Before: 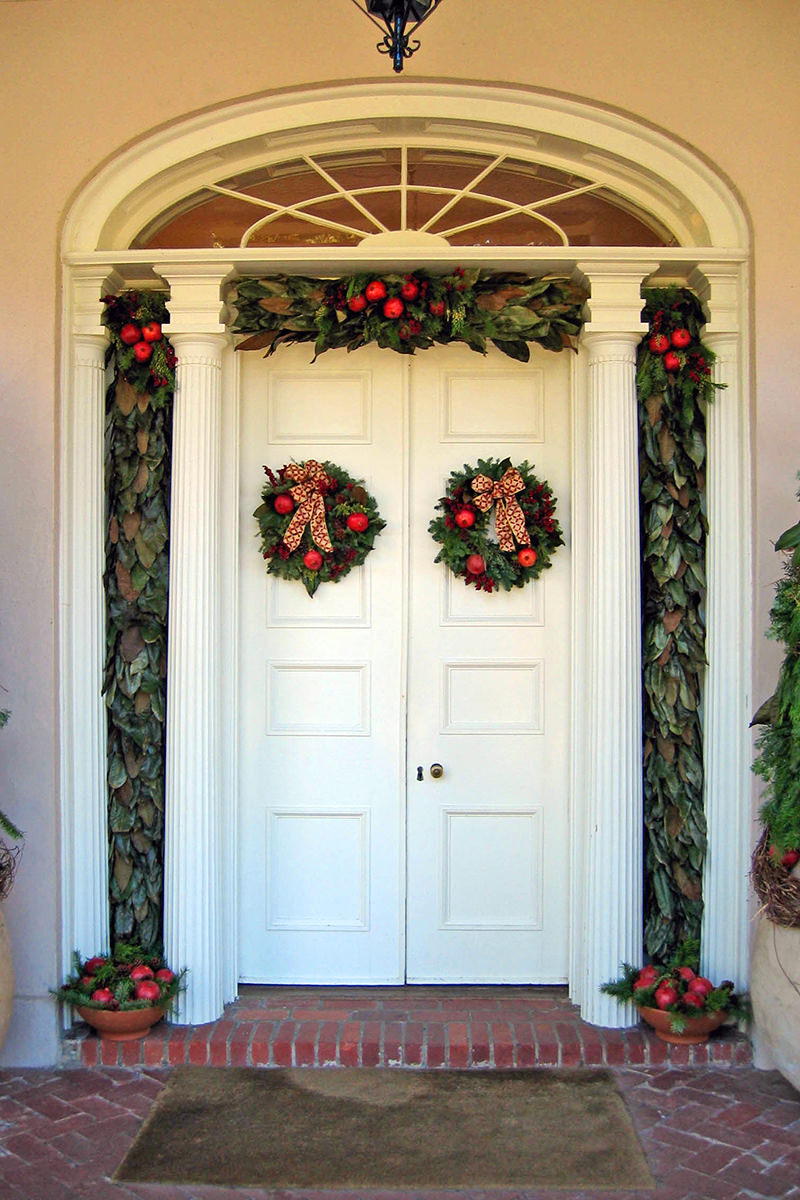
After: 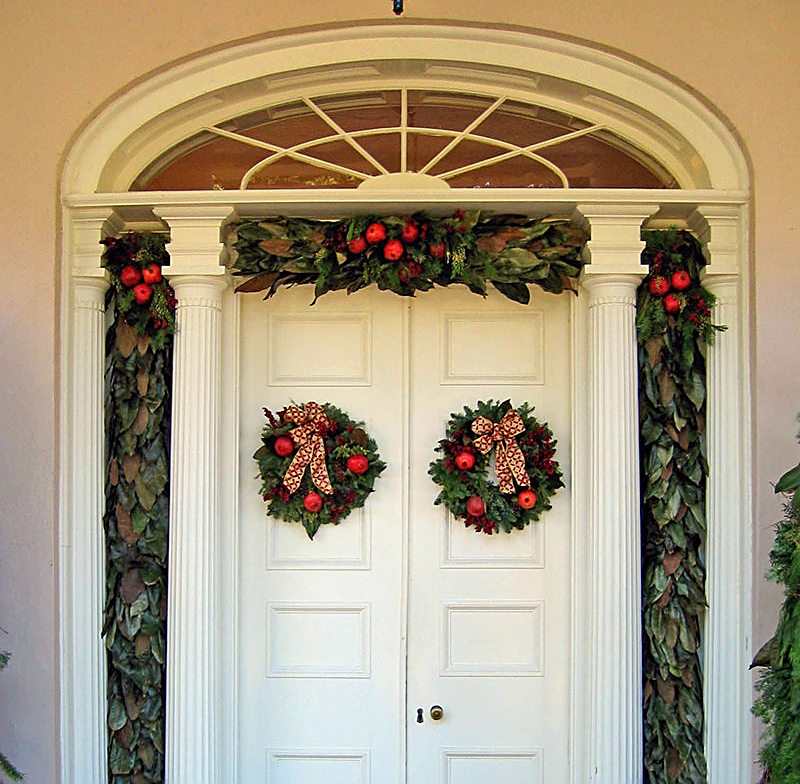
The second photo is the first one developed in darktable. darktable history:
exposure: exposure -0.155 EV, compensate highlight preservation false
sharpen: amount 0.47
crop and rotate: top 4.847%, bottom 29.758%
